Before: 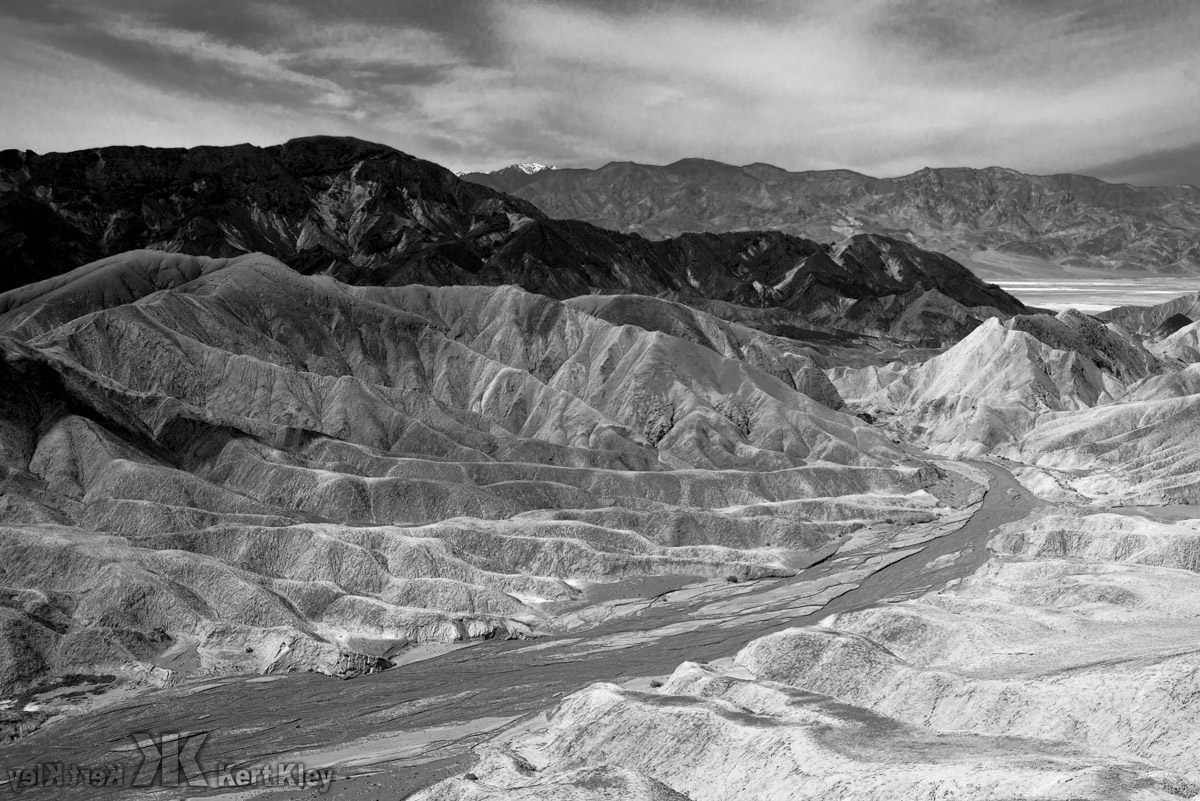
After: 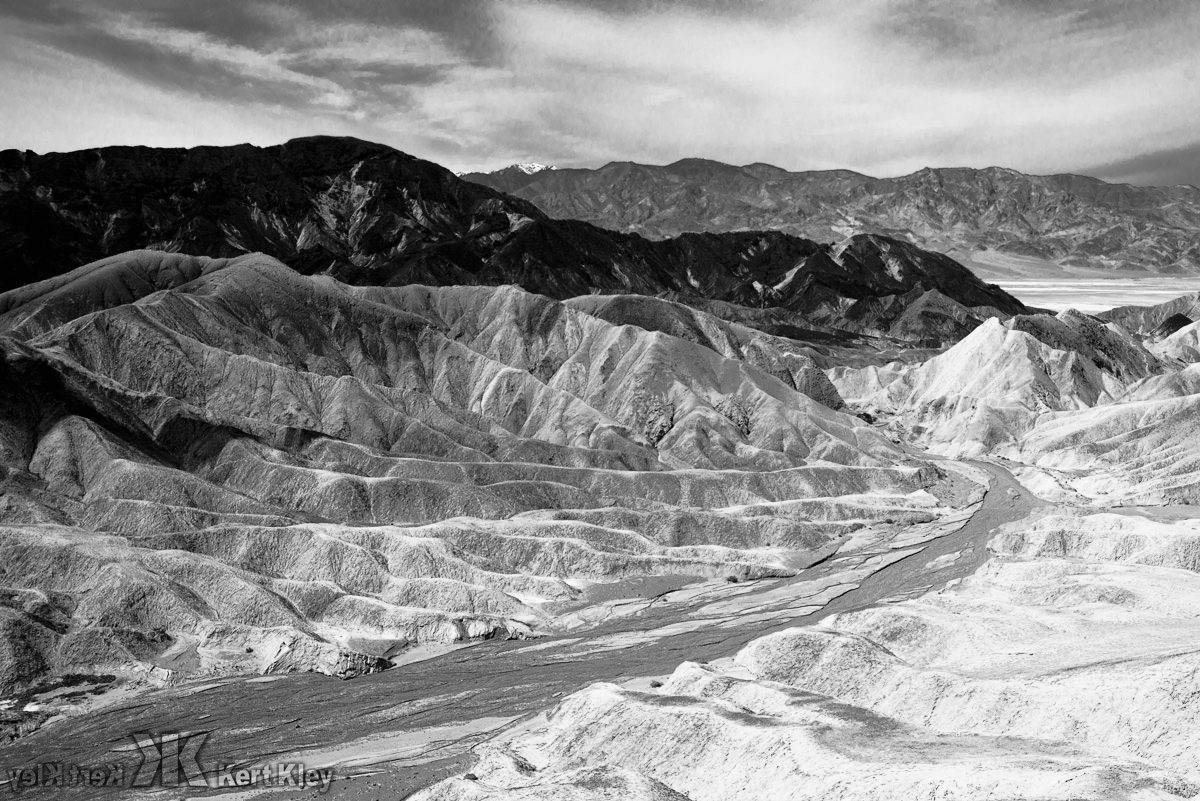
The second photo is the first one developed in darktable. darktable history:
tone curve: curves: ch0 [(0, 0.003) (0.044, 0.032) (0.12, 0.089) (0.19, 0.164) (0.269, 0.269) (0.473, 0.533) (0.595, 0.695) (0.718, 0.823) (0.855, 0.931) (1, 0.982)]; ch1 [(0, 0) (0.243, 0.245) (0.427, 0.387) (0.493, 0.481) (0.501, 0.5) (0.521, 0.528) (0.554, 0.586) (0.607, 0.655) (0.671, 0.735) (0.796, 0.85) (1, 1)]; ch2 [(0, 0) (0.249, 0.216) (0.357, 0.317) (0.448, 0.432) (0.478, 0.492) (0.498, 0.499) (0.517, 0.519) (0.537, 0.57) (0.569, 0.623) (0.61, 0.663) (0.706, 0.75) (0.808, 0.809) (0.991, 0.968)], preserve colors none
